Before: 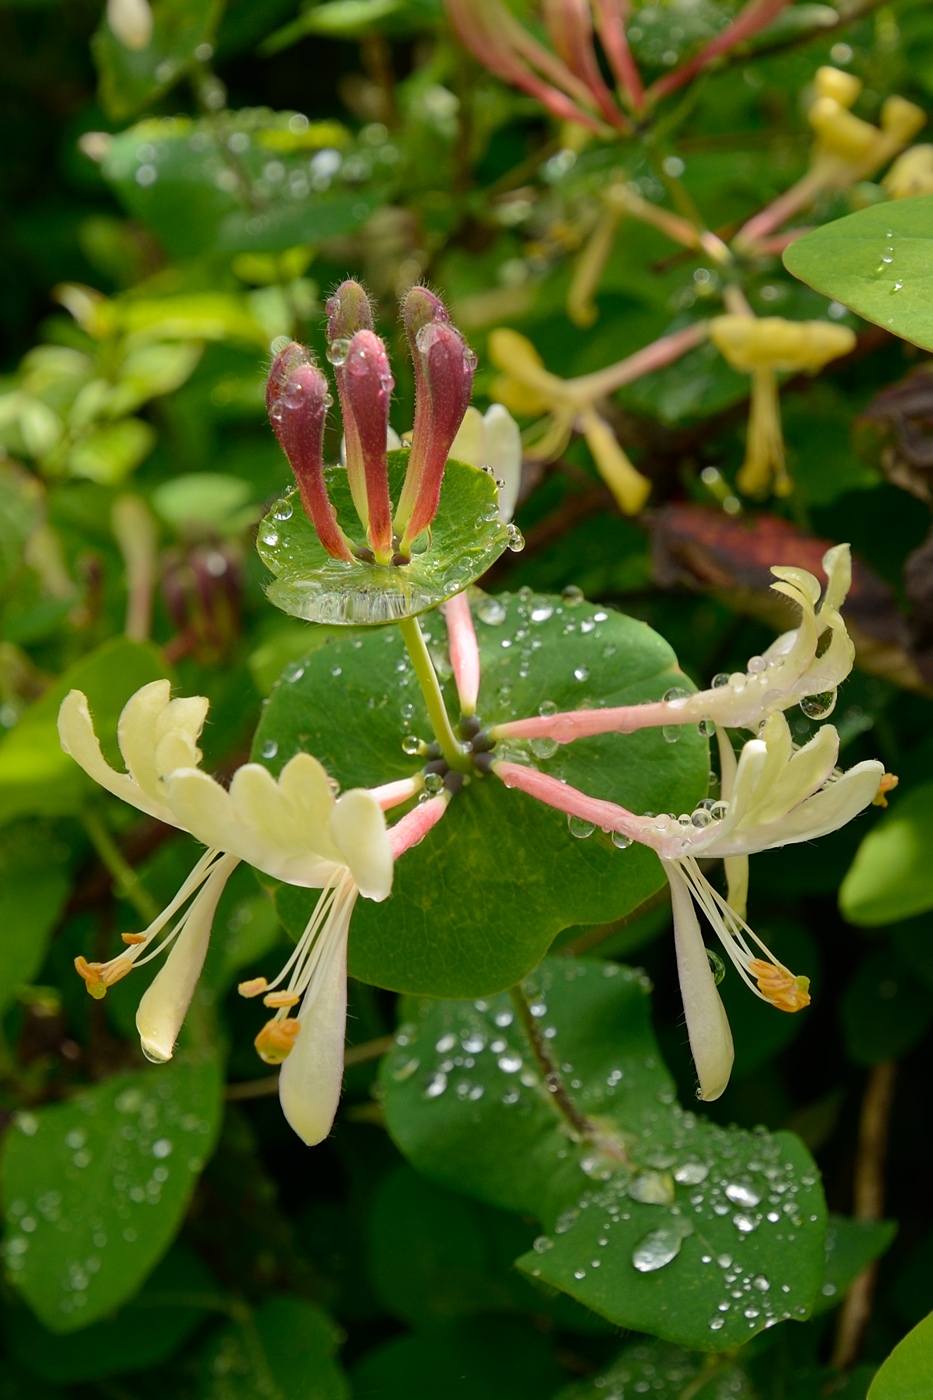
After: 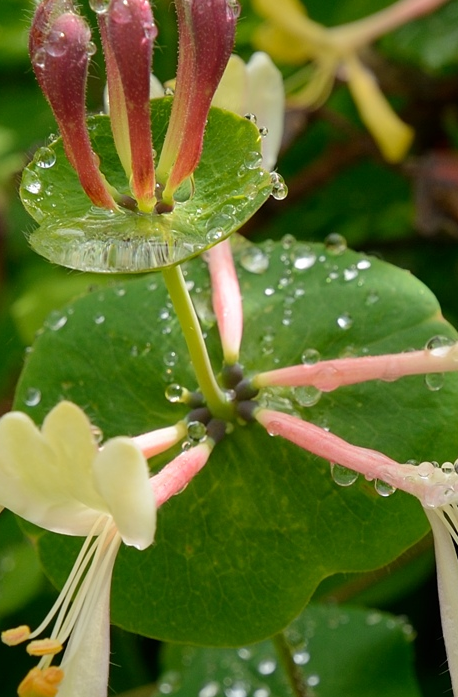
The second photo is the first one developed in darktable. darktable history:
crop: left 25.428%, top 25.163%, right 25.378%, bottom 25.028%
